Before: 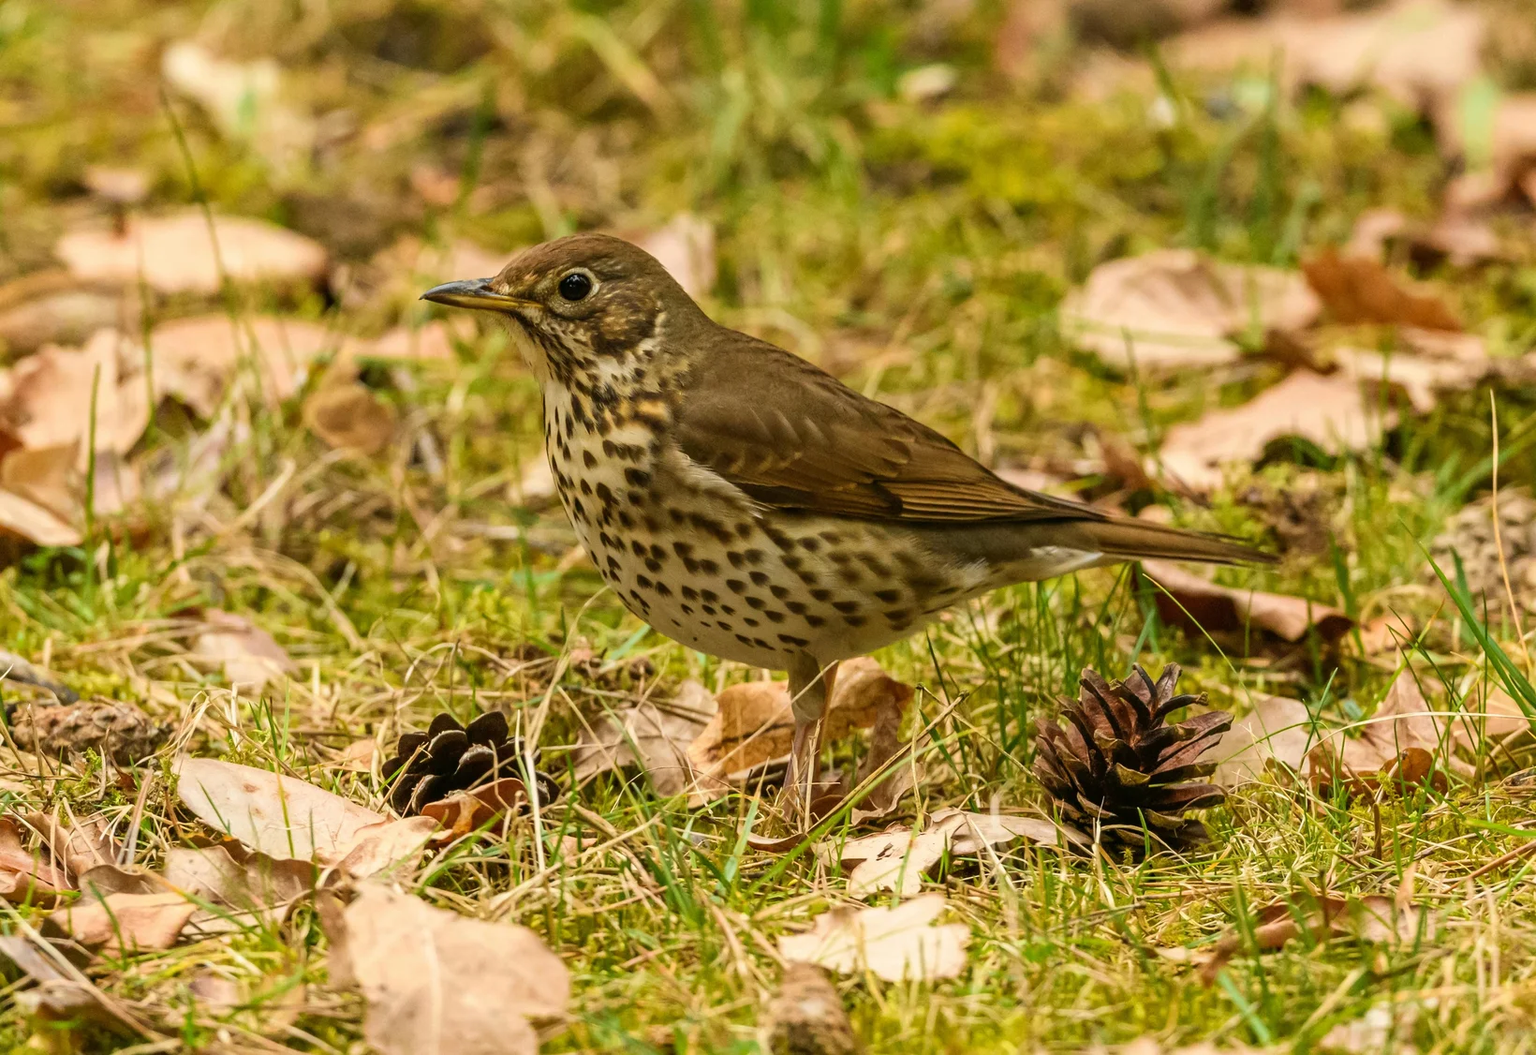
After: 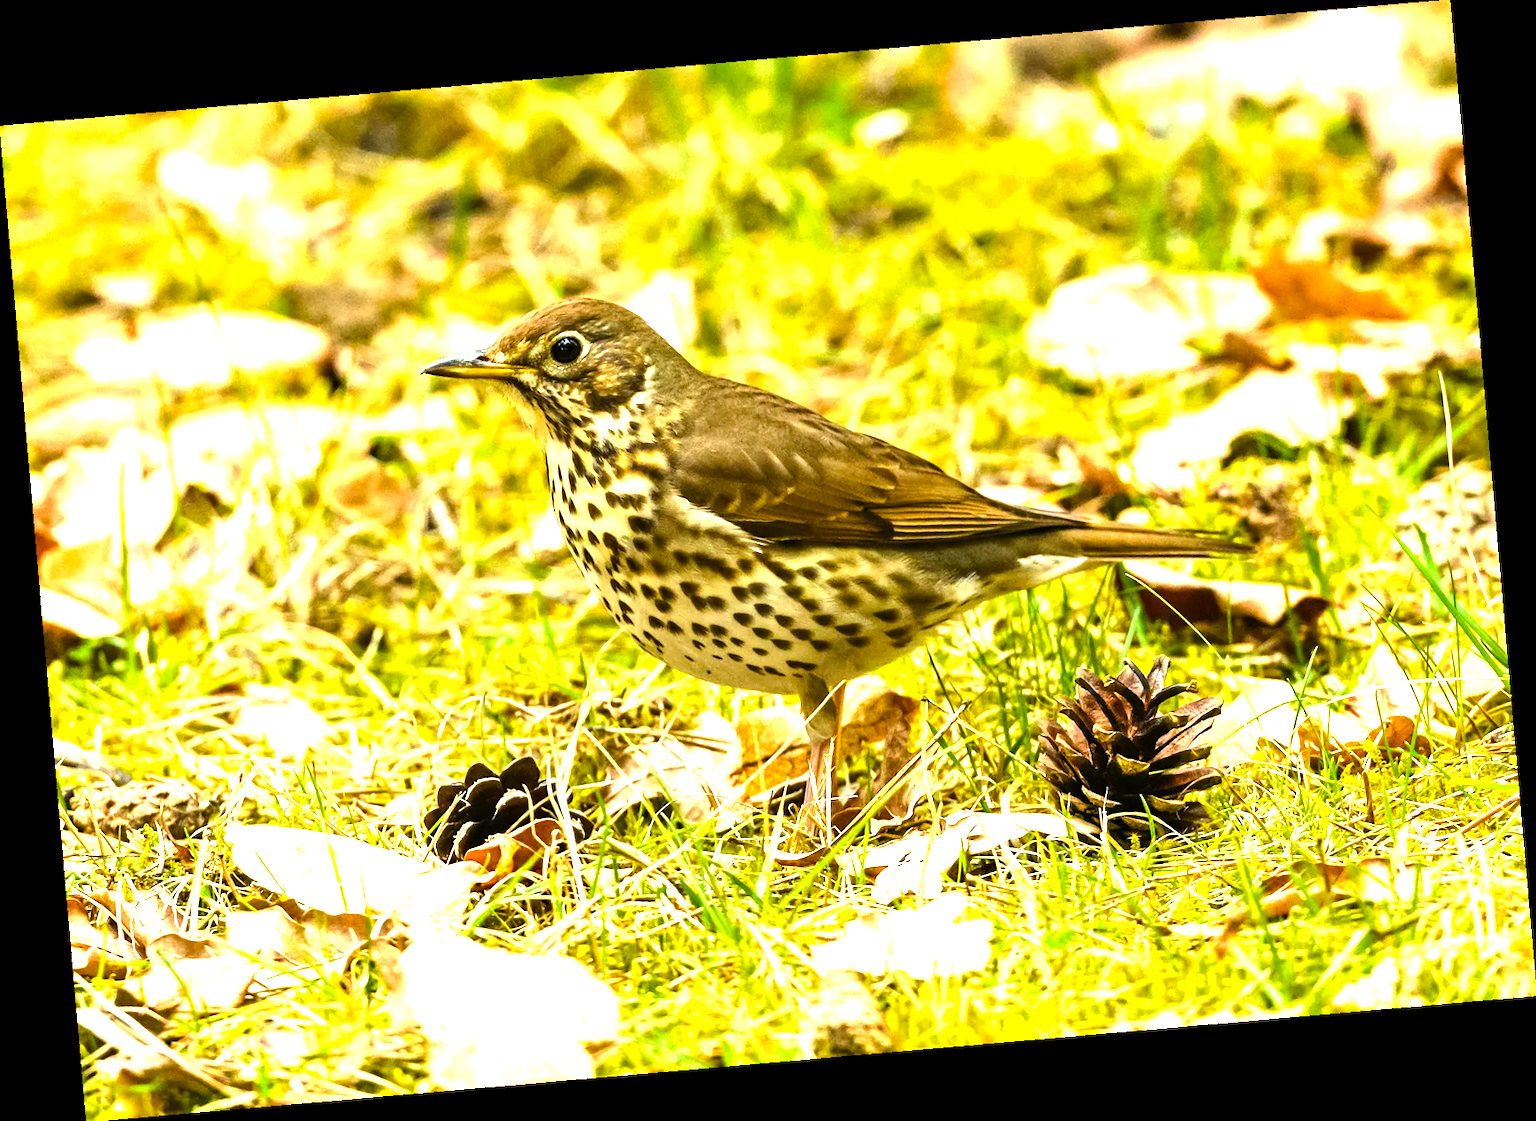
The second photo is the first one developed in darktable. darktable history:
tone equalizer: -8 EV -0.75 EV, -7 EV -0.7 EV, -6 EV -0.6 EV, -5 EV -0.4 EV, -3 EV 0.4 EV, -2 EV 0.6 EV, -1 EV 0.7 EV, +0 EV 0.75 EV, edges refinement/feathering 500, mask exposure compensation -1.57 EV, preserve details no
color balance rgb: perceptual saturation grading › global saturation 8.89%, saturation formula JzAzBz (2021)
white balance: red 0.925, blue 1.046
exposure: black level correction 0.001, exposure 1.398 EV, compensate exposure bias true, compensate highlight preservation false
rotate and perspective: rotation -4.98°, automatic cropping off
